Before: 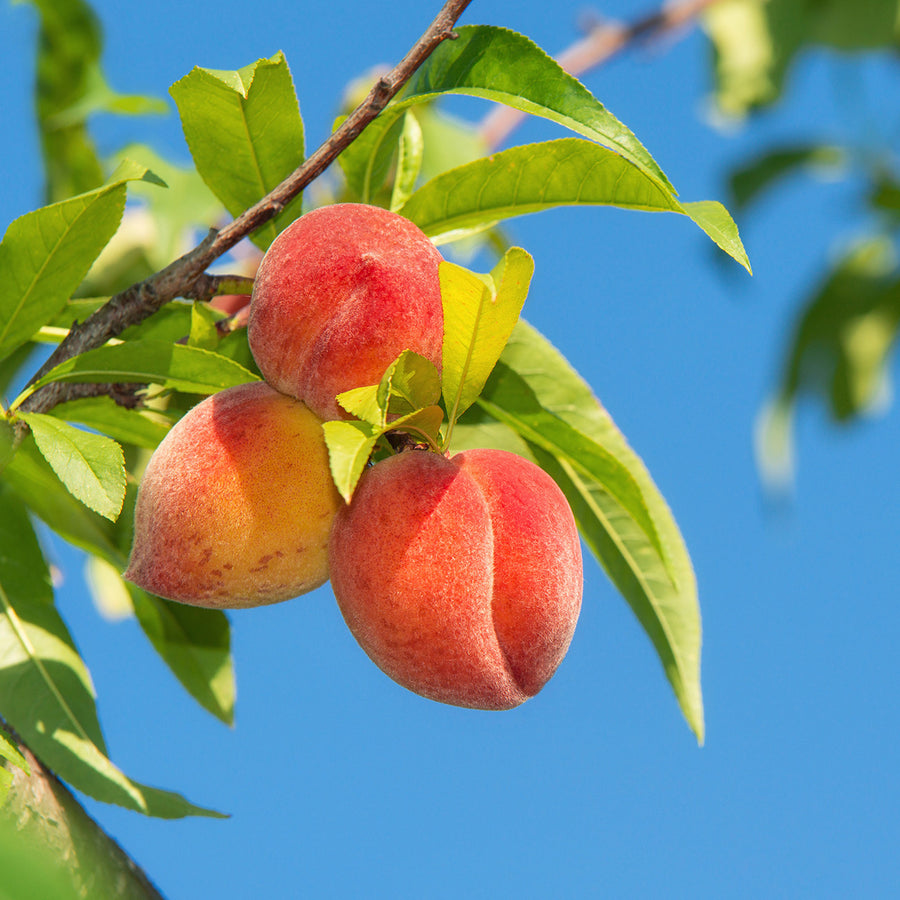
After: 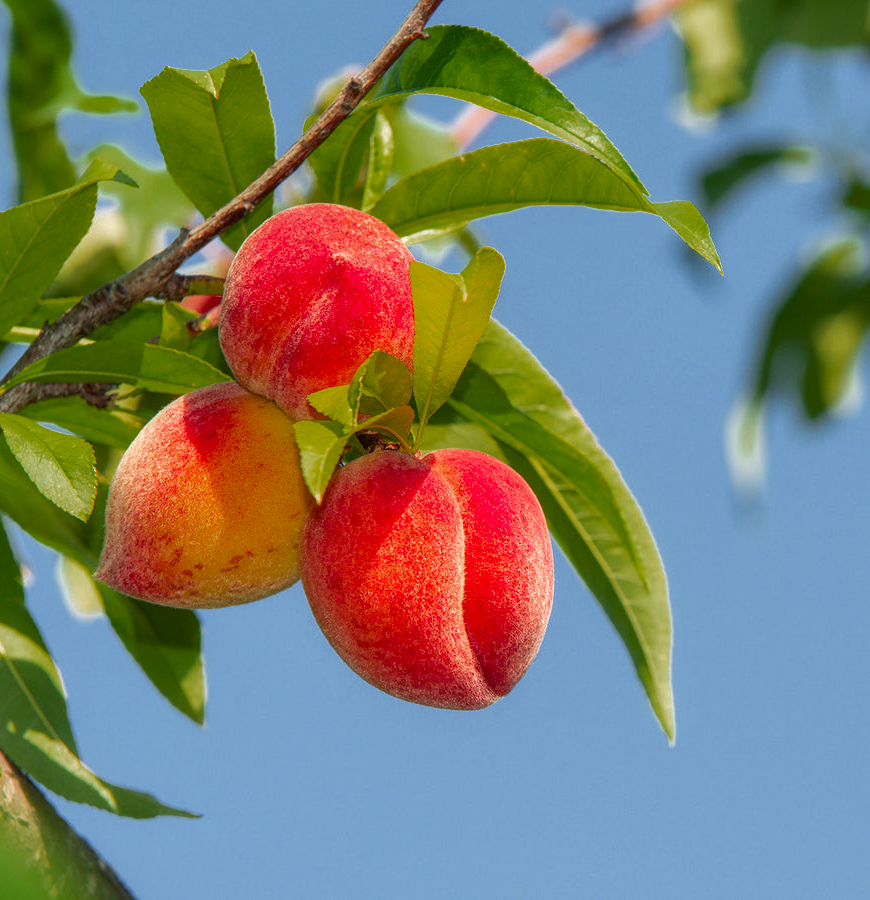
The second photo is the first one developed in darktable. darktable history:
exposure: exposure 0.074 EV, compensate highlight preservation false
color zones: curves: ch0 [(0, 0.48) (0.209, 0.398) (0.305, 0.332) (0.429, 0.493) (0.571, 0.5) (0.714, 0.5) (0.857, 0.5) (1, 0.48)]; ch1 [(0, 0.633) (0.143, 0.586) (0.286, 0.489) (0.429, 0.448) (0.571, 0.31) (0.714, 0.335) (0.857, 0.492) (1, 0.633)]; ch2 [(0, 0.448) (0.143, 0.498) (0.286, 0.5) (0.429, 0.5) (0.571, 0.5) (0.714, 0.5) (0.857, 0.5) (1, 0.448)]
local contrast: on, module defaults
crop and rotate: left 3.266%
